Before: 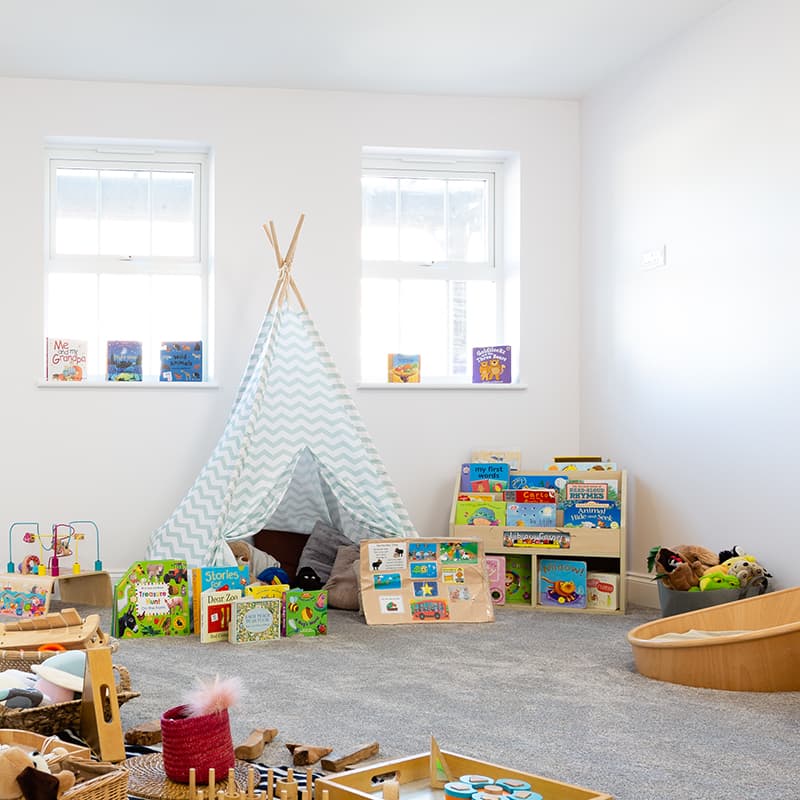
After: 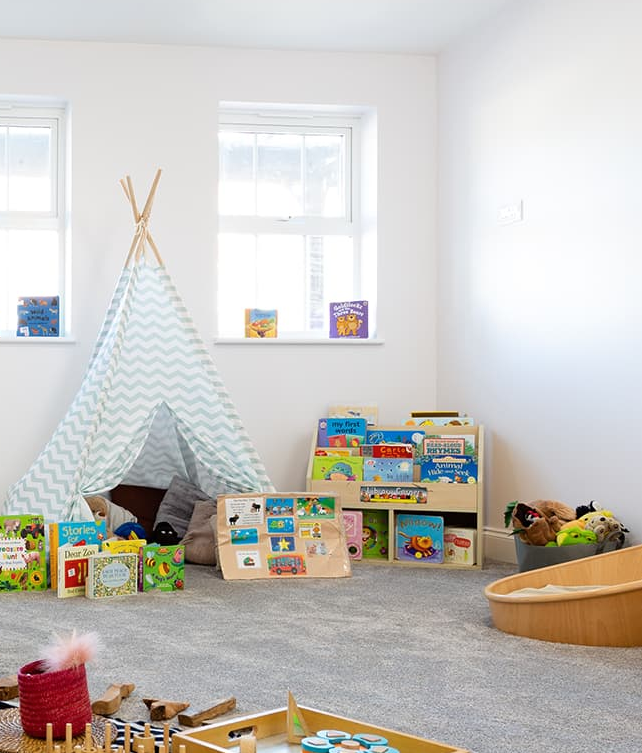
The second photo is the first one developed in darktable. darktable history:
color balance rgb: on, module defaults
crop and rotate: left 17.959%, top 5.771%, right 1.742%
